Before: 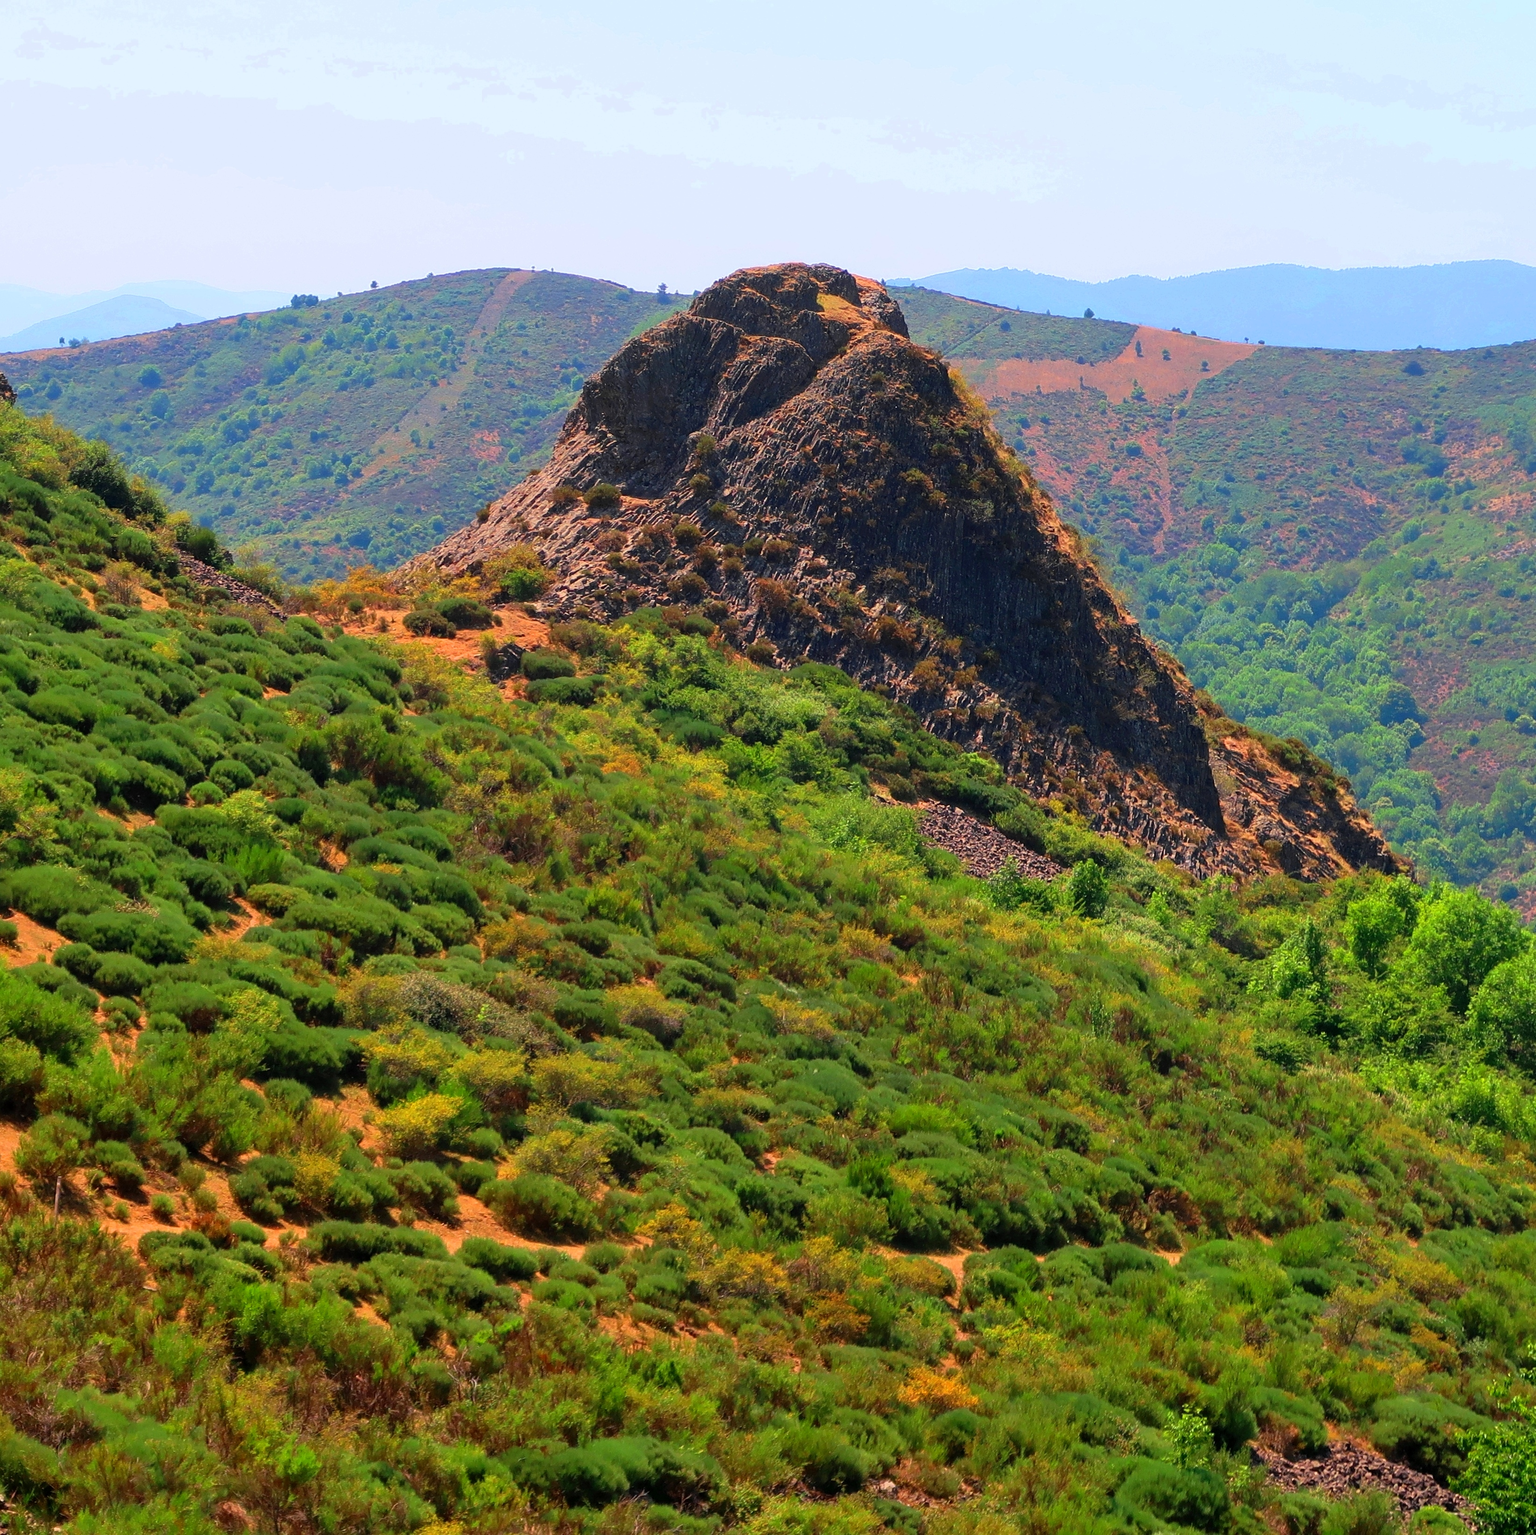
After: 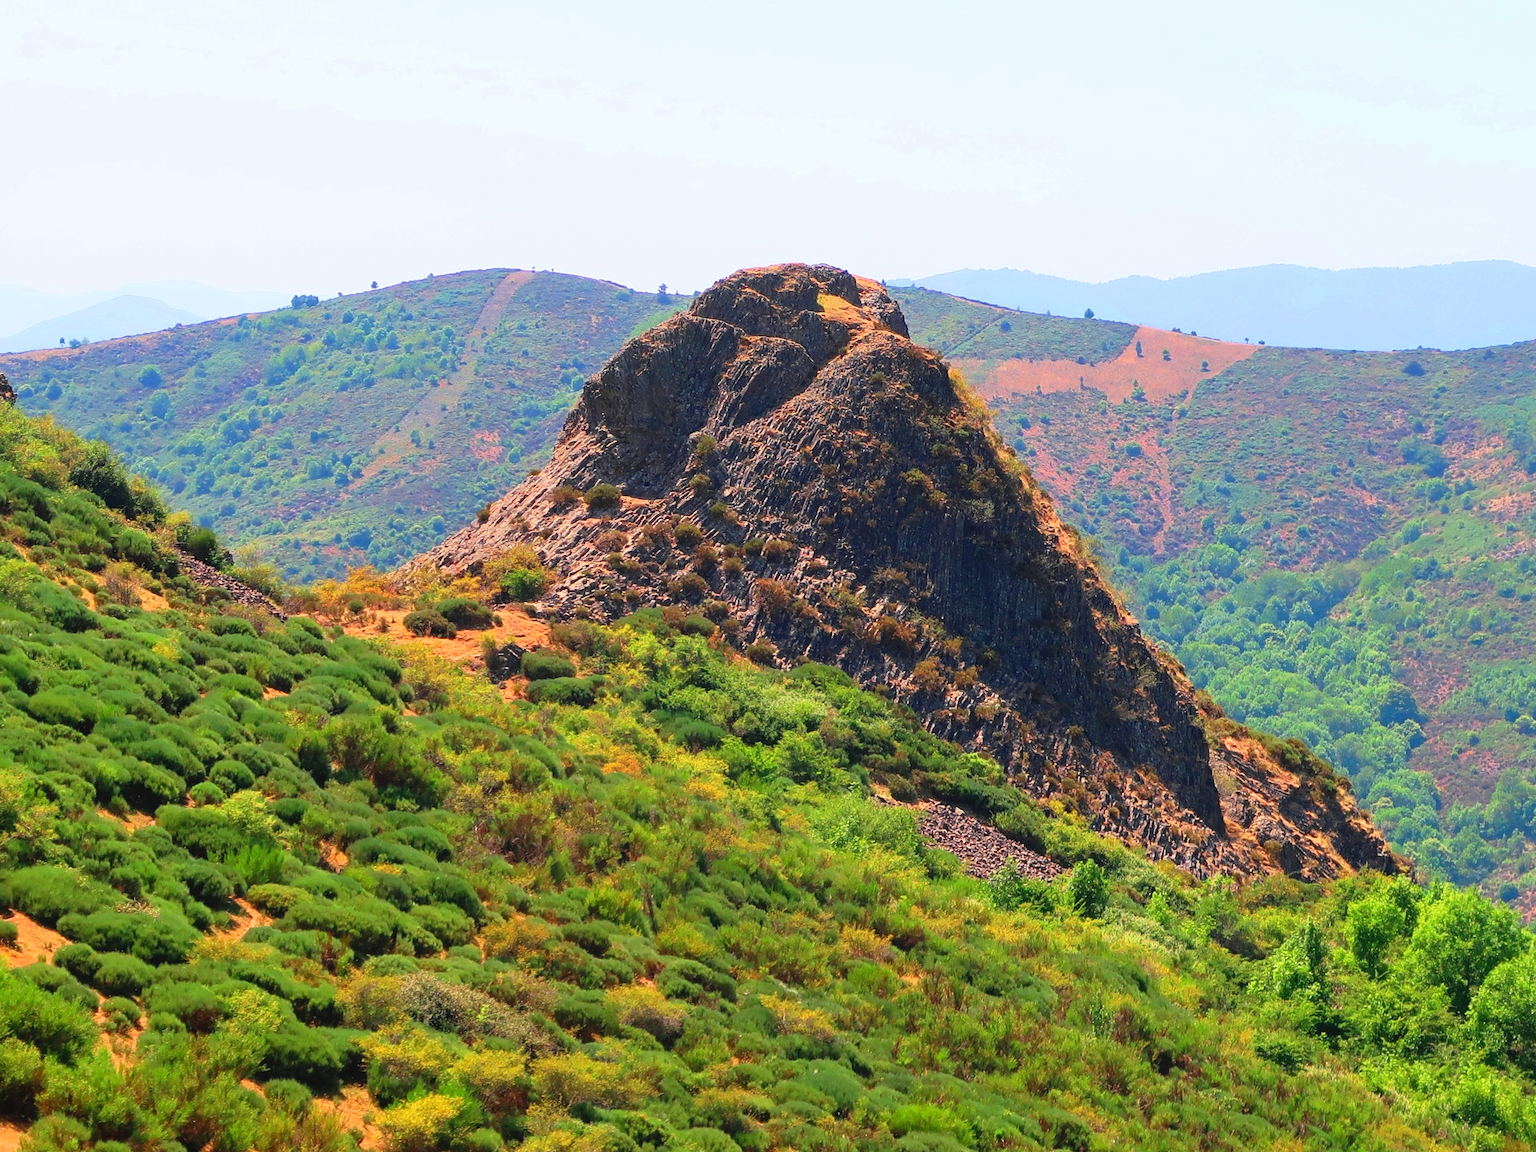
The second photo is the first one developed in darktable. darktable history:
exposure: exposure 0.608 EV, compensate highlight preservation false
haze removal: strength 0.107, compatibility mode true
crop: bottom 24.911%
tone curve: curves: ch0 [(0, 0.036) (0.053, 0.068) (0.211, 0.217) (0.519, 0.513) (0.847, 0.82) (0.991, 0.914)]; ch1 [(0, 0) (0.276, 0.206) (0.412, 0.353) (0.482, 0.475) (0.495, 0.5) (0.509, 0.502) (0.563, 0.57) (0.667, 0.672) (0.788, 0.809) (1, 1)]; ch2 [(0, 0) (0.438, 0.456) (0.473, 0.47) (0.503, 0.503) (0.523, 0.528) (0.562, 0.571) (0.612, 0.61) (0.679, 0.72) (1, 1)], preserve colors none
